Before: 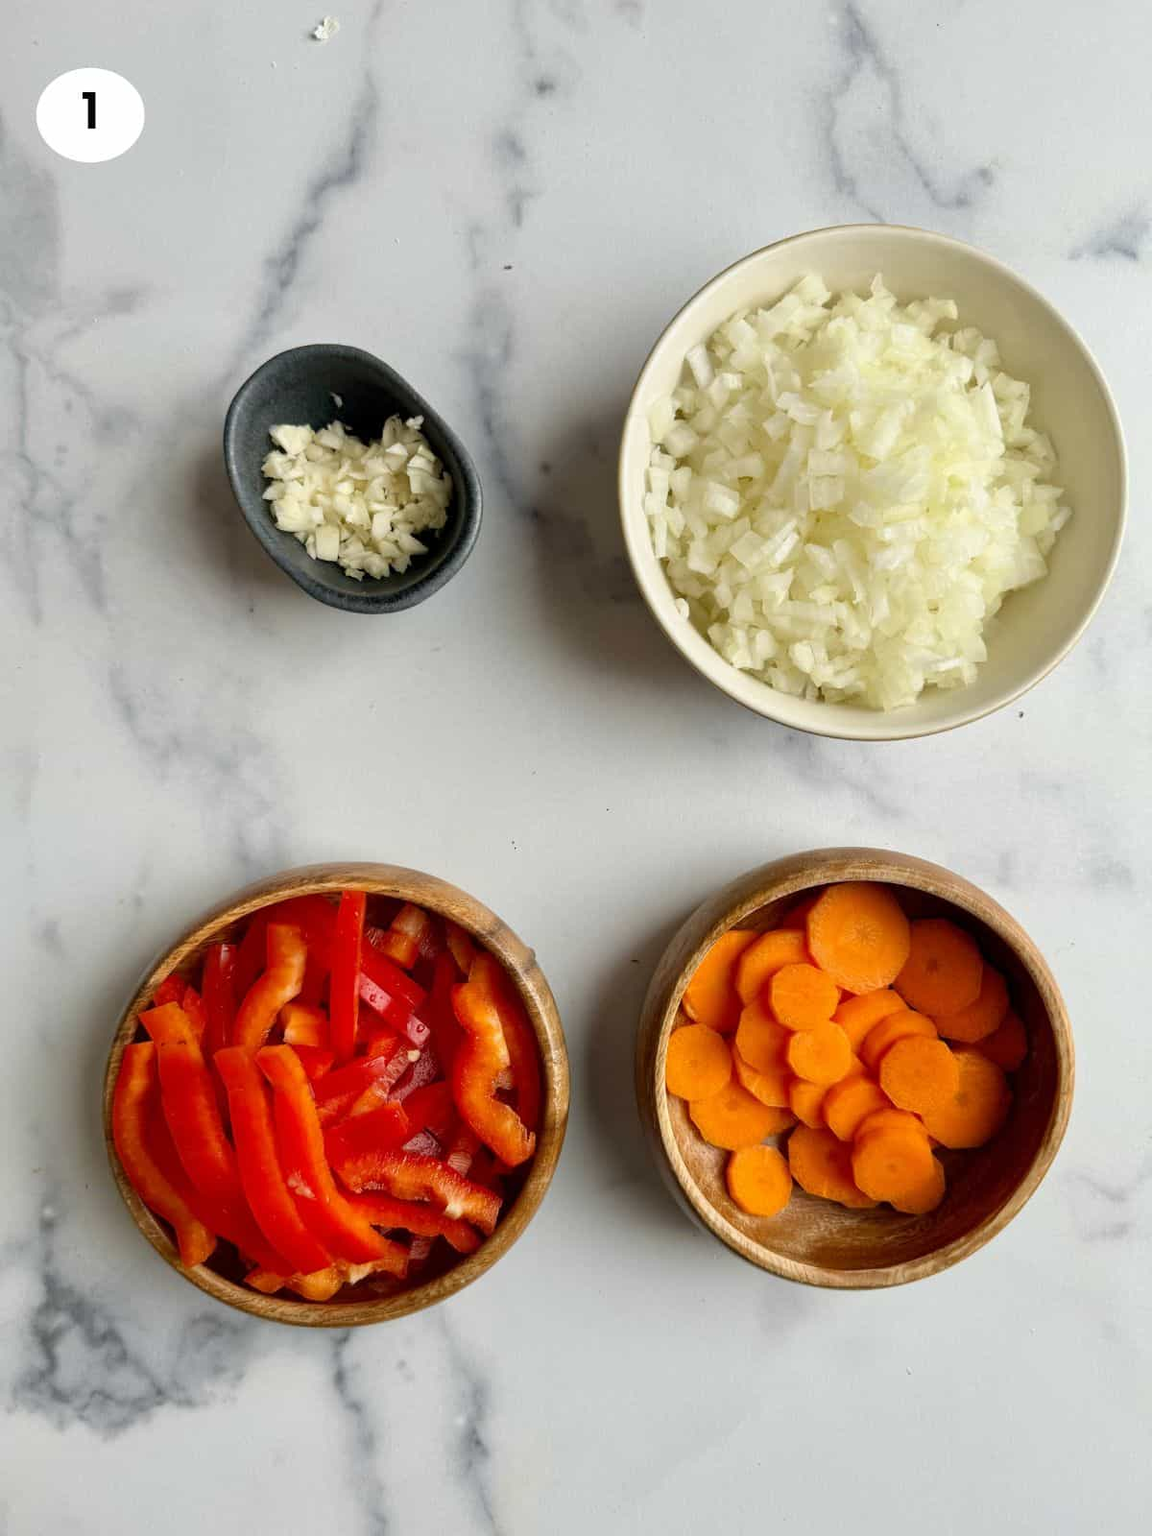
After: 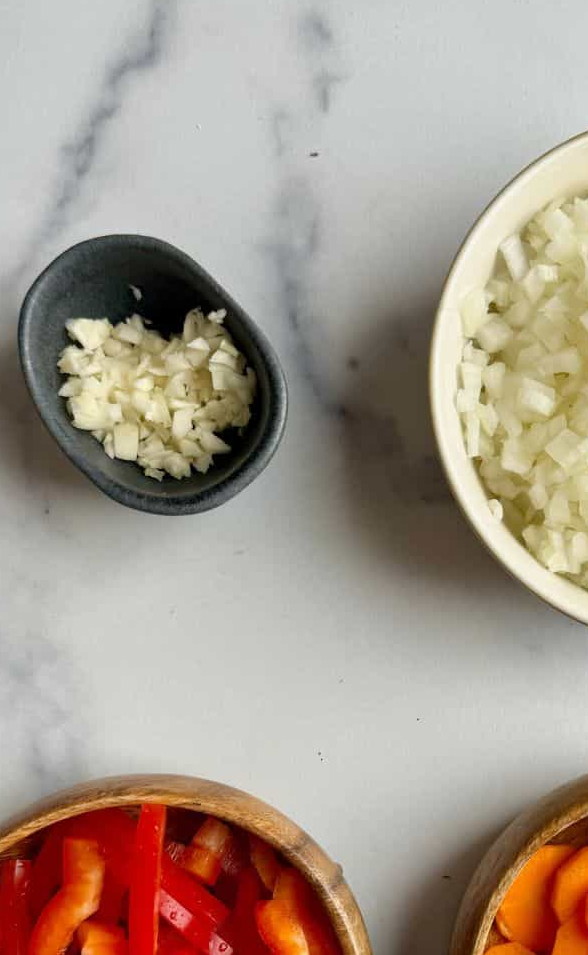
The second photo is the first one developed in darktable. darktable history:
crop: left 17.959%, top 7.789%, right 32.986%, bottom 32.486%
